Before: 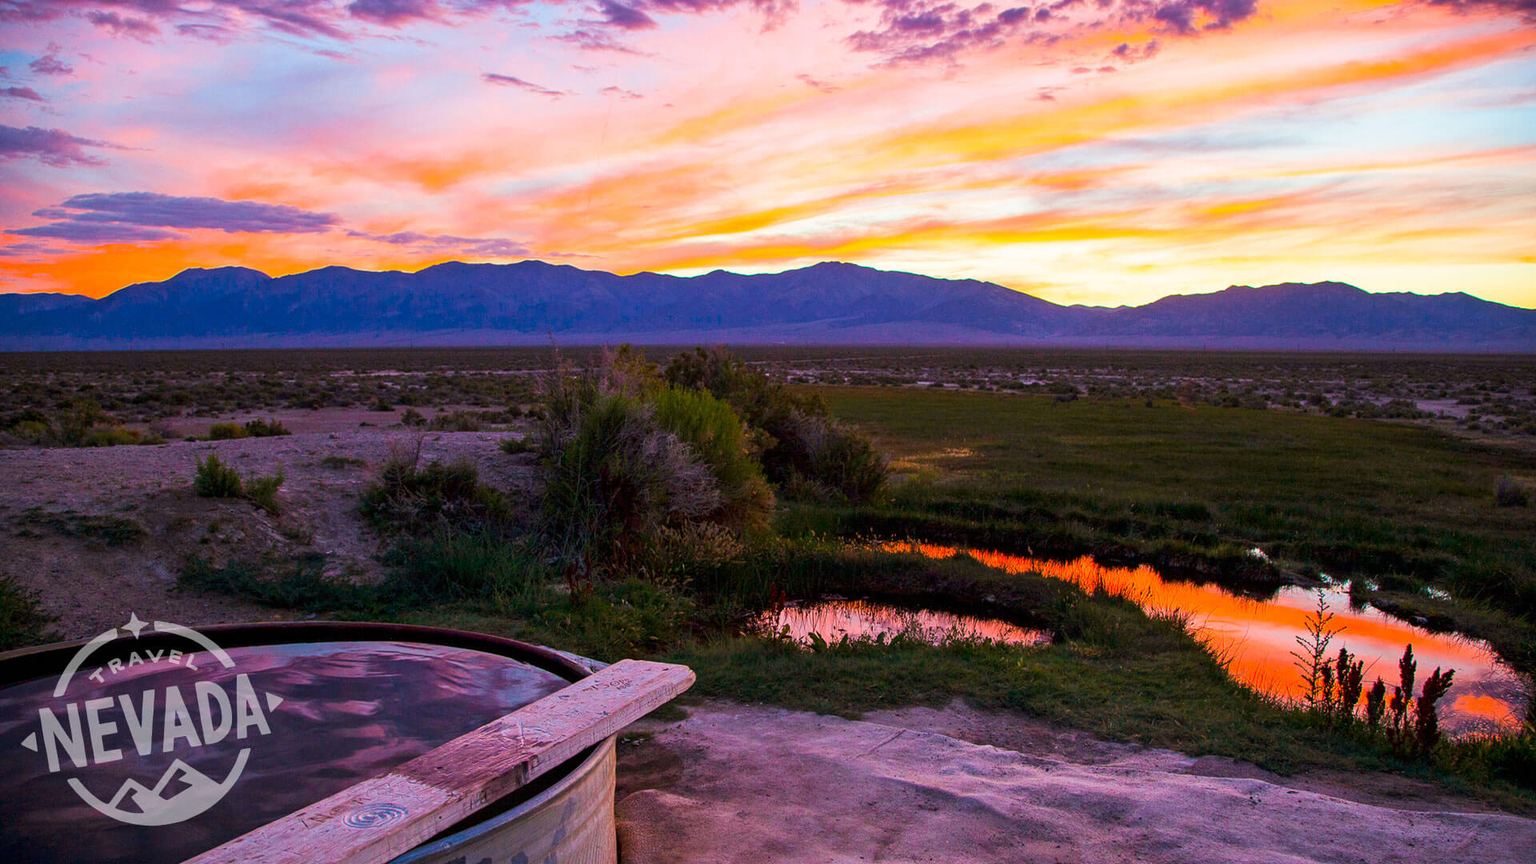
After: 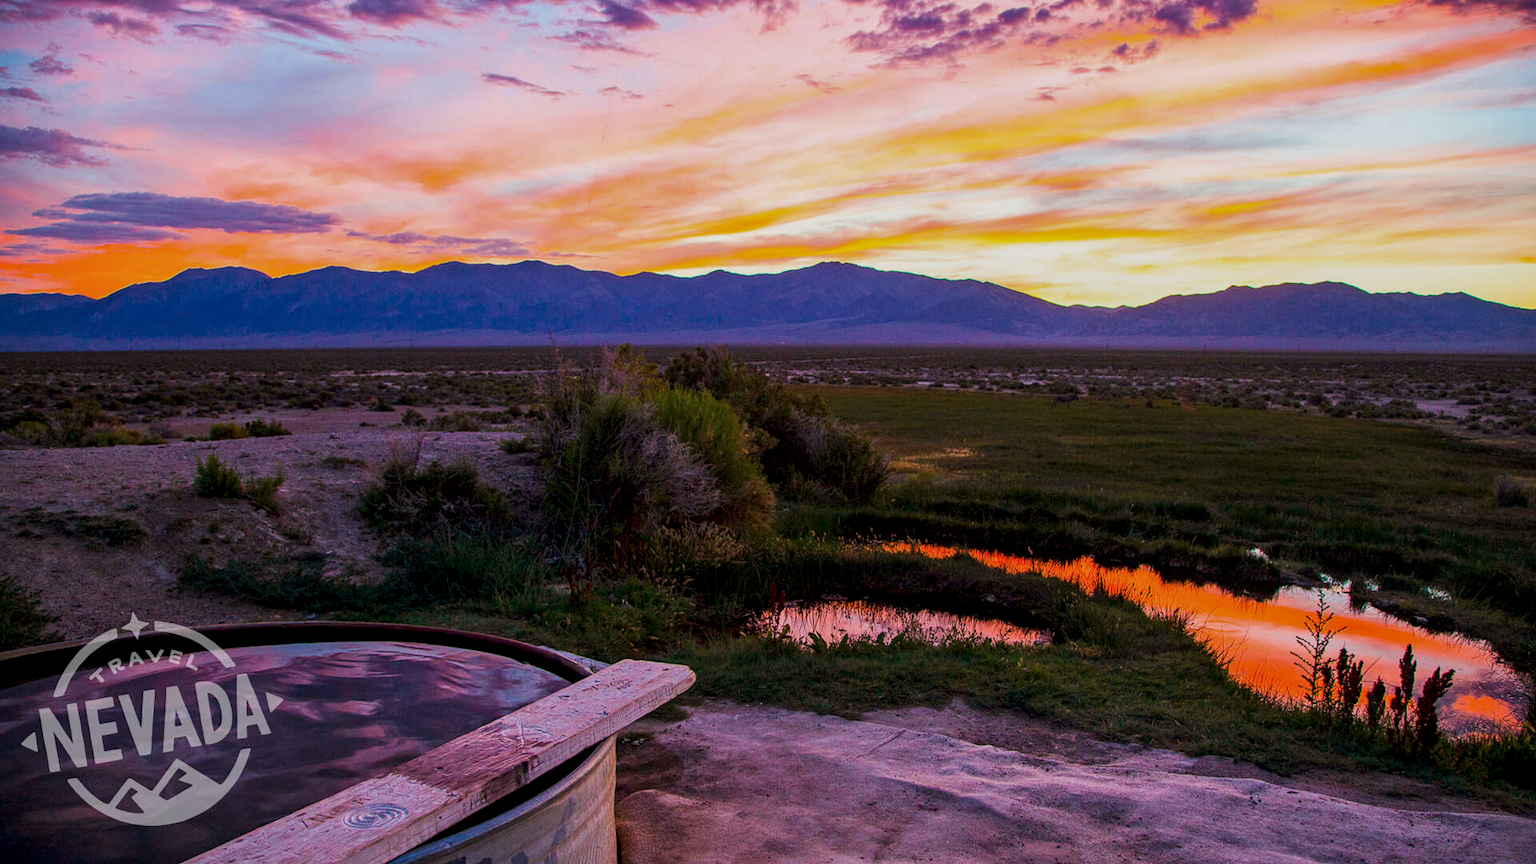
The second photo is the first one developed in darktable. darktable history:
exposure: exposure -0.386 EV, compensate exposure bias true, compensate highlight preservation false
local contrast: on, module defaults
